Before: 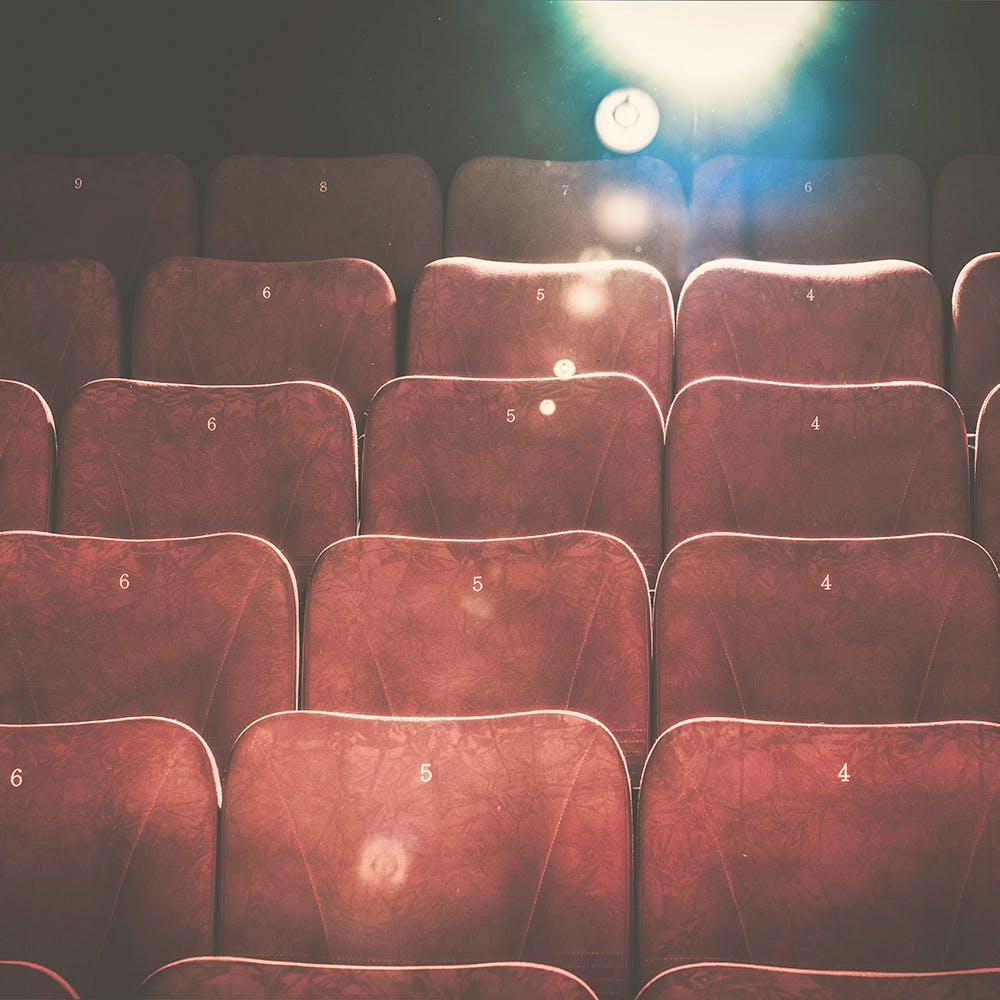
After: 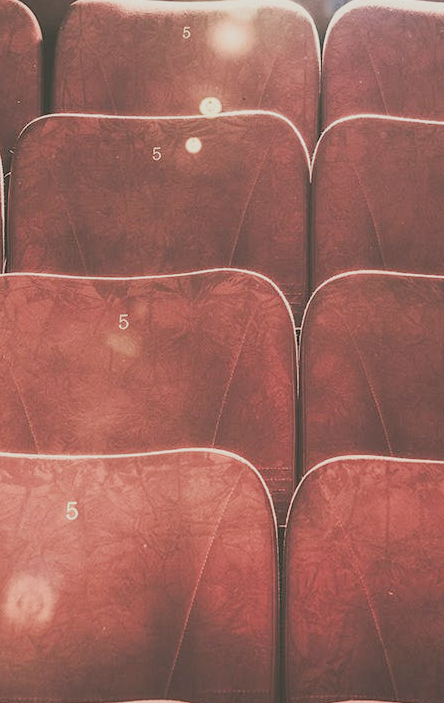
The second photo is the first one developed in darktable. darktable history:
filmic rgb: black relative exposure -8.15 EV, white relative exposure 3.76 EV, hardness 4.46
crop: left 35.432%, top 26.233%, right 20.145%, bottom 3.432%
white balance: emerald 1
